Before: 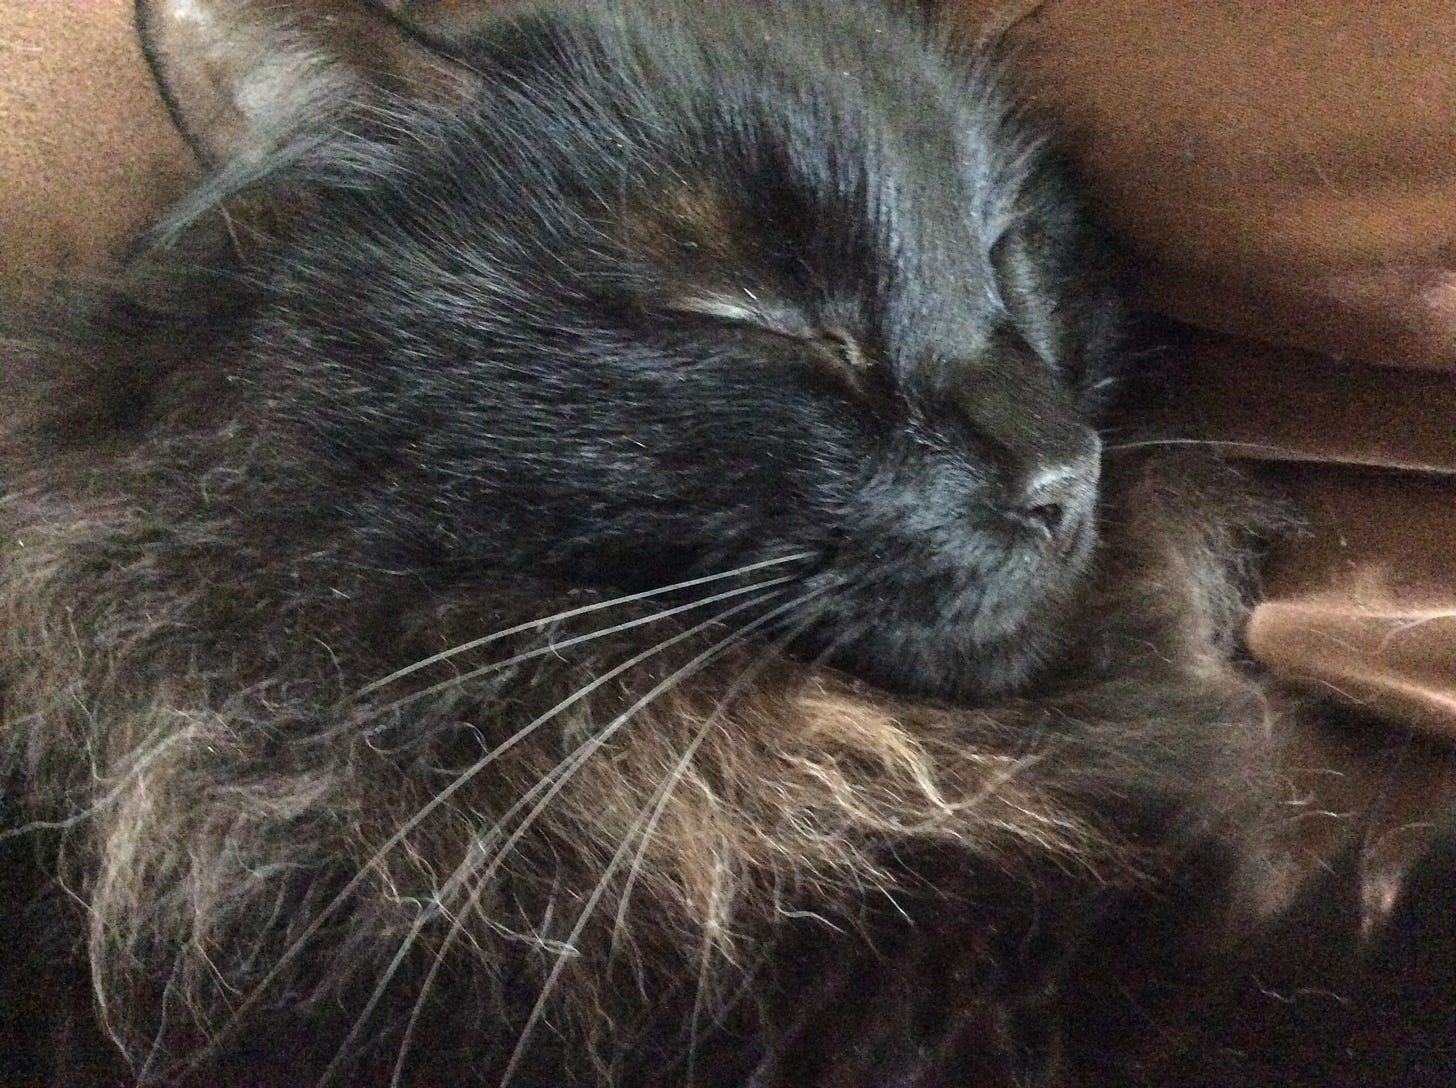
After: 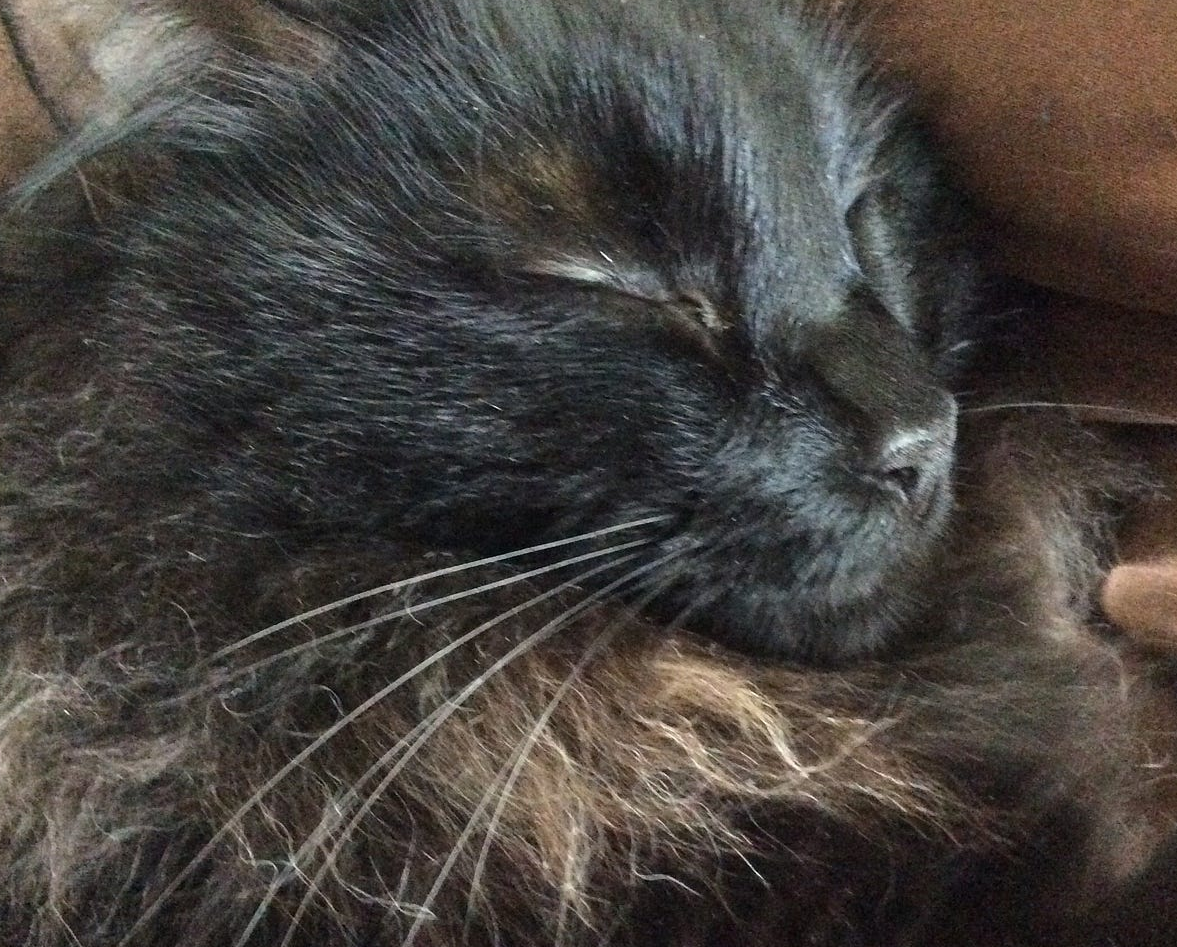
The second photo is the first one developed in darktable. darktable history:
crop: left 9.945%, top 3.488%, right 9.194%, bottom 9.449%
